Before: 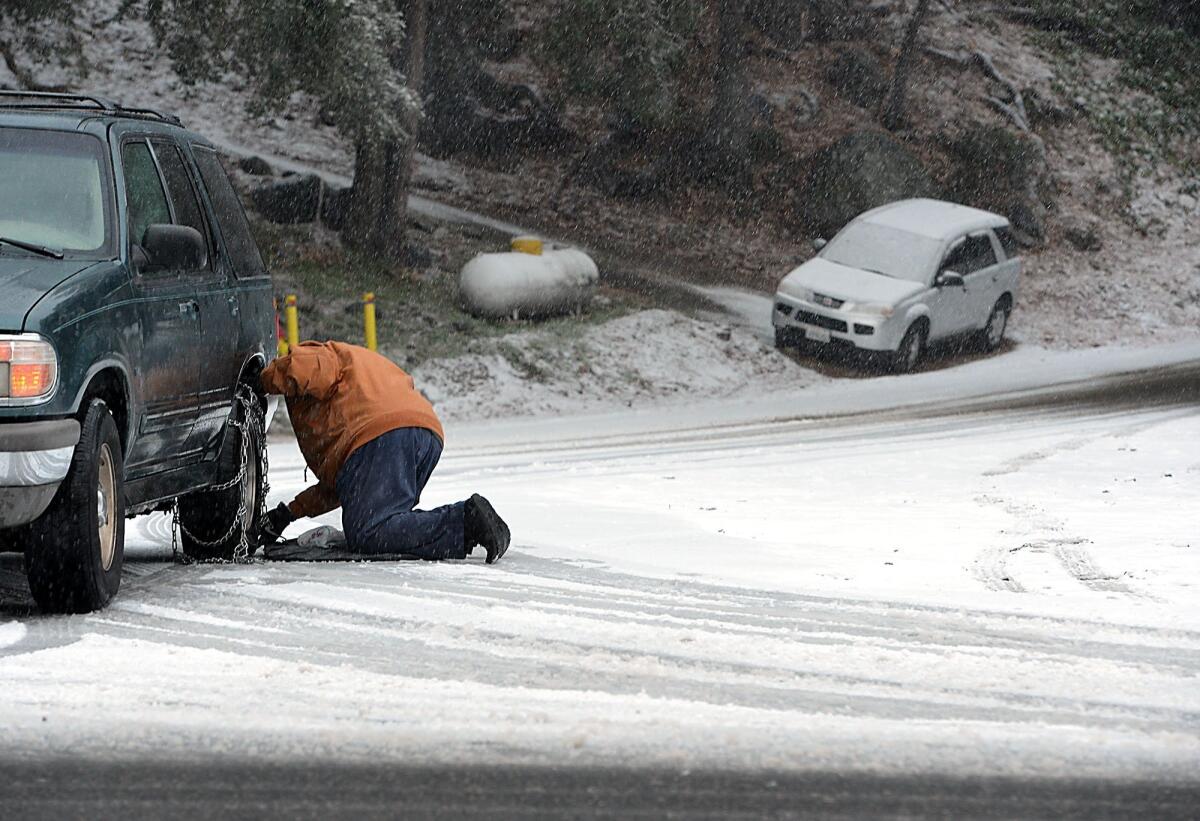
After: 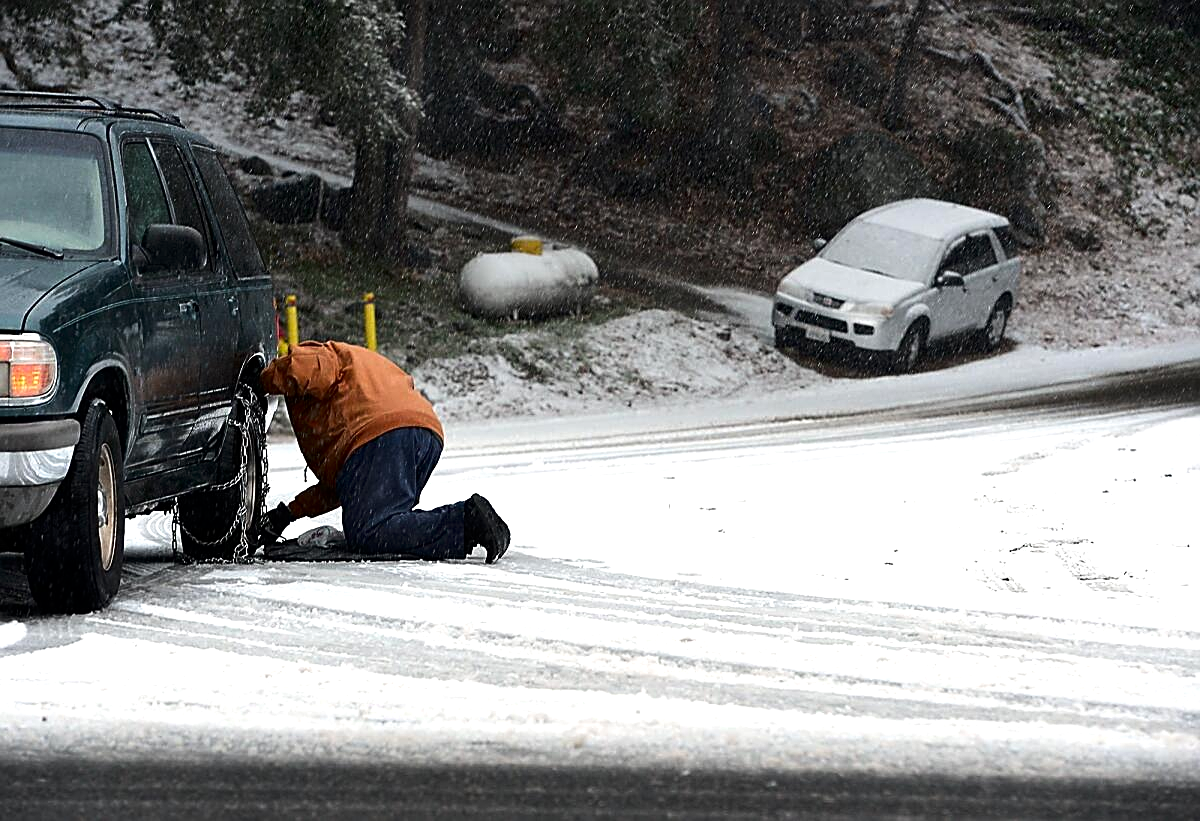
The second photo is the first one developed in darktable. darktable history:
contrast brightness saturation: contrast 0.07, brightness -0.13, saturation 0.06
sharpen: on, module defaults
tone equalizer: -8 EV -0.417 EV, -7 EV -0.389 EV, -6 EV -0.333 EV, -5 EV -0.222 EV, -3 EV 0.222 EV, -2 EV 0.333 EV, -1 EV 0.389 EV, +0 EV 0.417 EV, edges refinement/feathering 500, mask exposure compensation -1.57 EV, preserve details no
